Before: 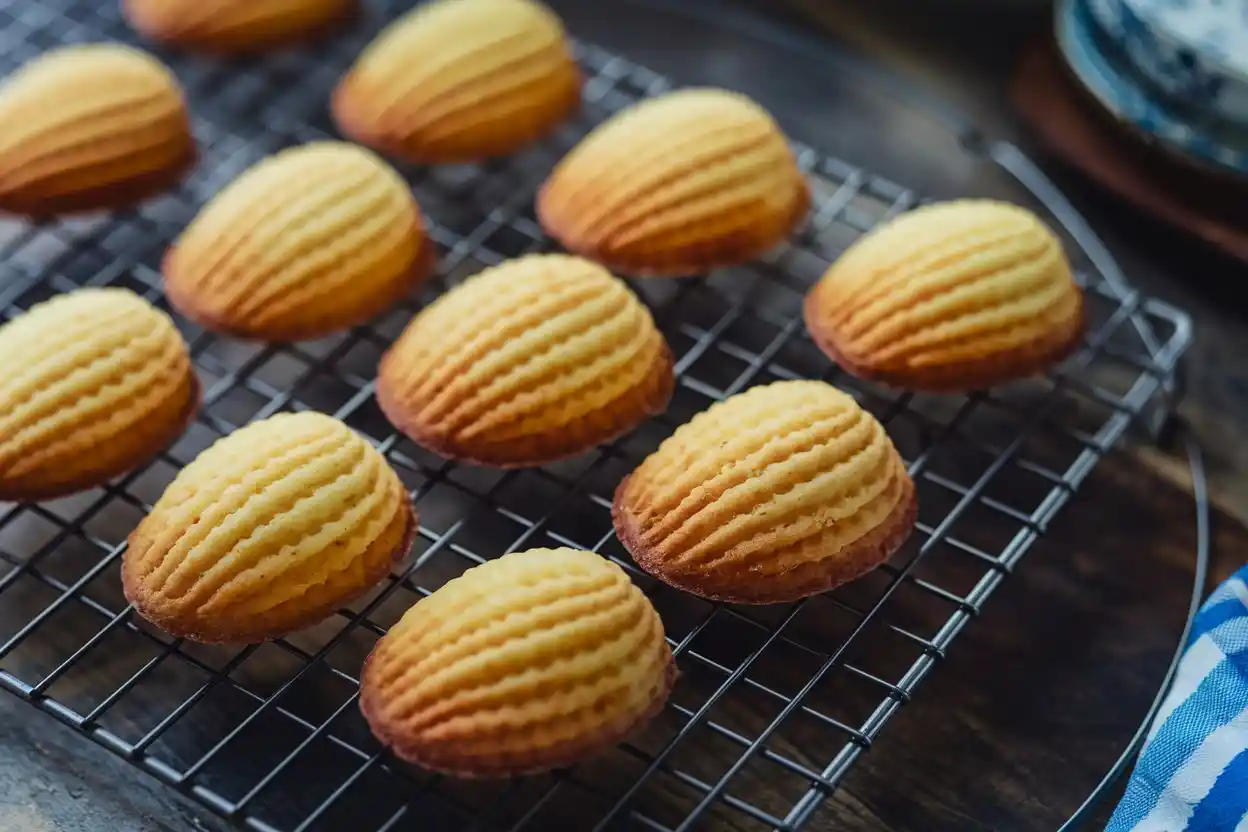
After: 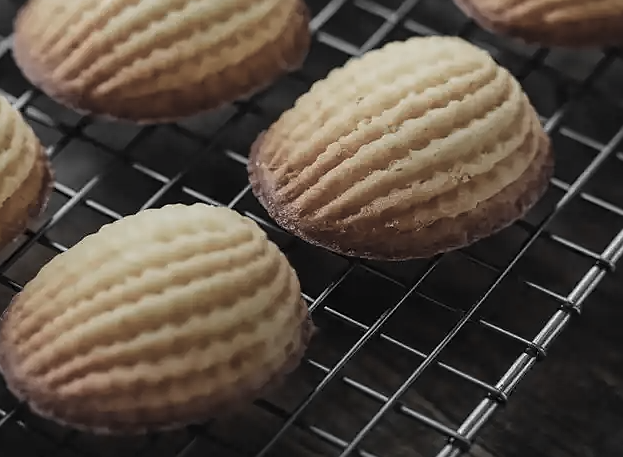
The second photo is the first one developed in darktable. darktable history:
color zones: curves: ch0 [(0, 0.613) (0.01, 0.613) (0.245, 0.448) (0.498, 0.529) (0.642, 0.665) (0.879, 0.777) (0.99, 0.613)]; ch1 [(0, 0.035) (0.121, 0.189) (0.259, 0.197) (0.415, 0.061) (0.589, 0.022) (0.732, 0.022) (0.857, 0.026) (0.991, 0.053)]
sharpen: radius 0.991
crop: left 29.203%, top 41.443%, right 20.858%, bottom 3.515%
